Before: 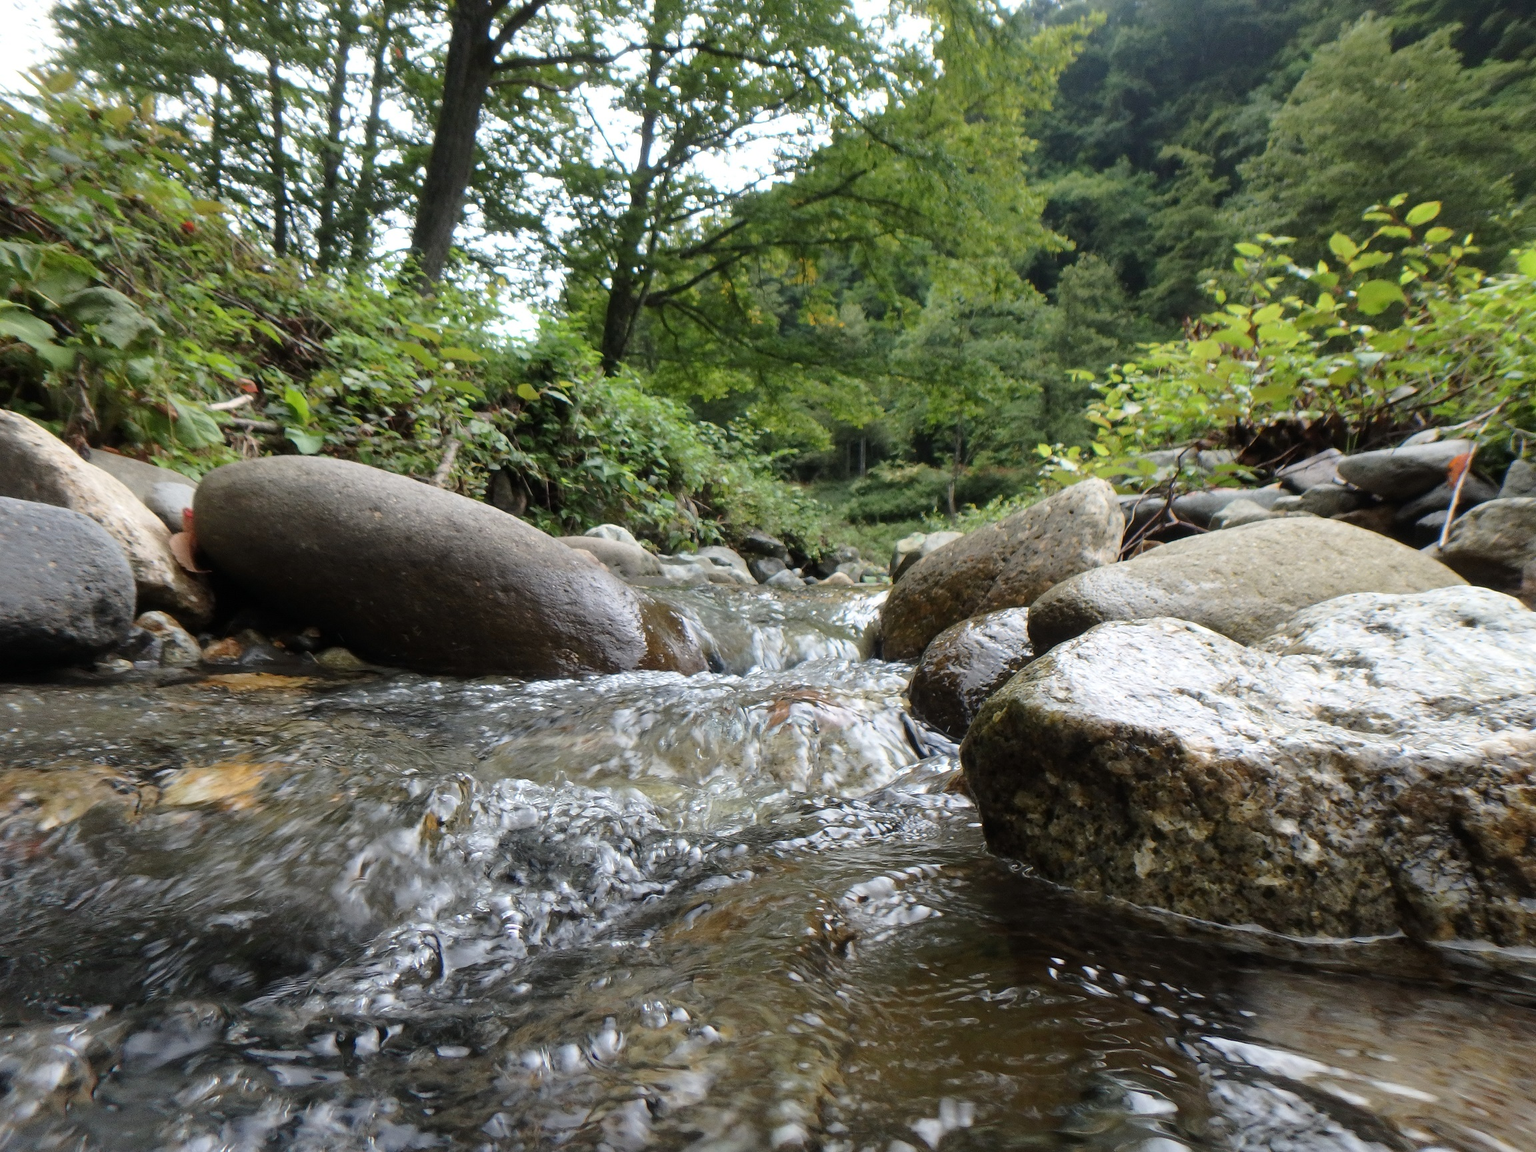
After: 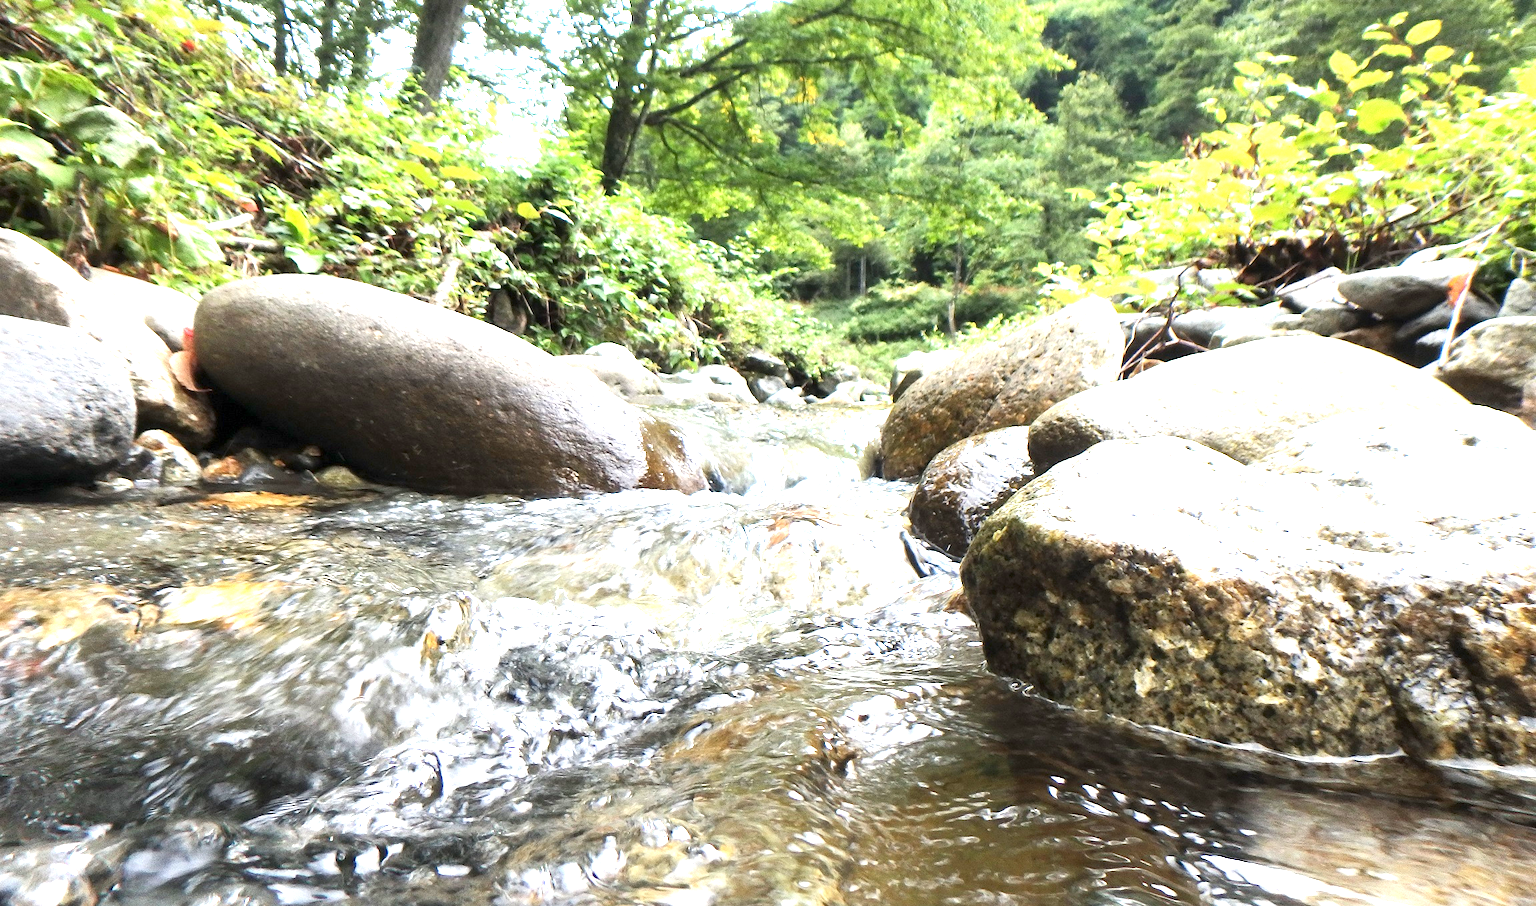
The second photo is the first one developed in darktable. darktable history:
contrast equalizer: octaves 7, y [[0.6 ×6], [0.55 ×6], [0 ×6], [0 ×6], [0 ×6]], mix 0.15
crop and rotate: top 15.774%, bottom 5.506%
exposure: exposure 2.003 EV, compensate highlight preservation false
